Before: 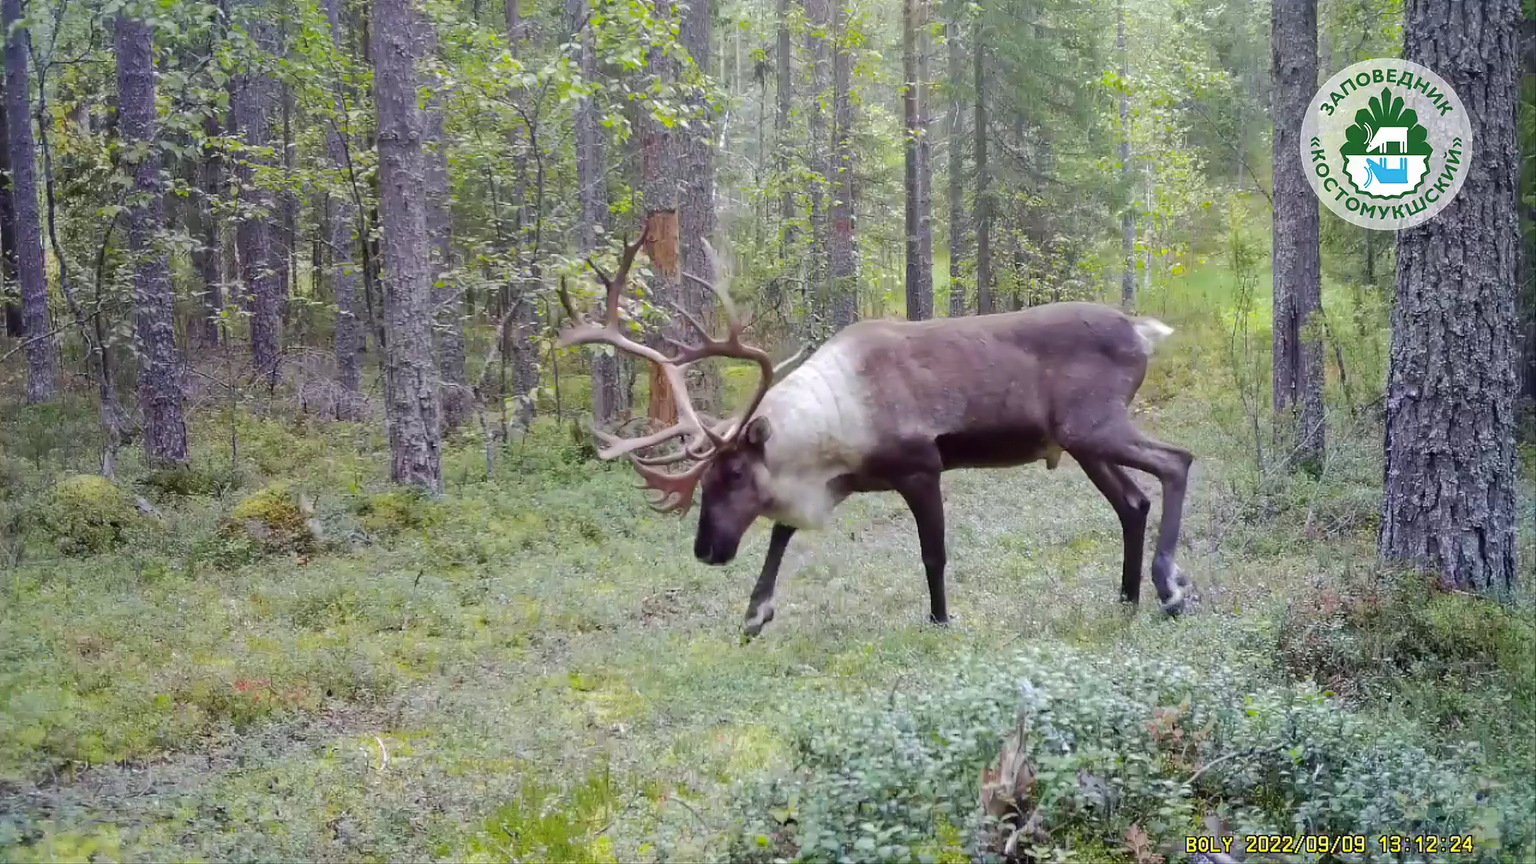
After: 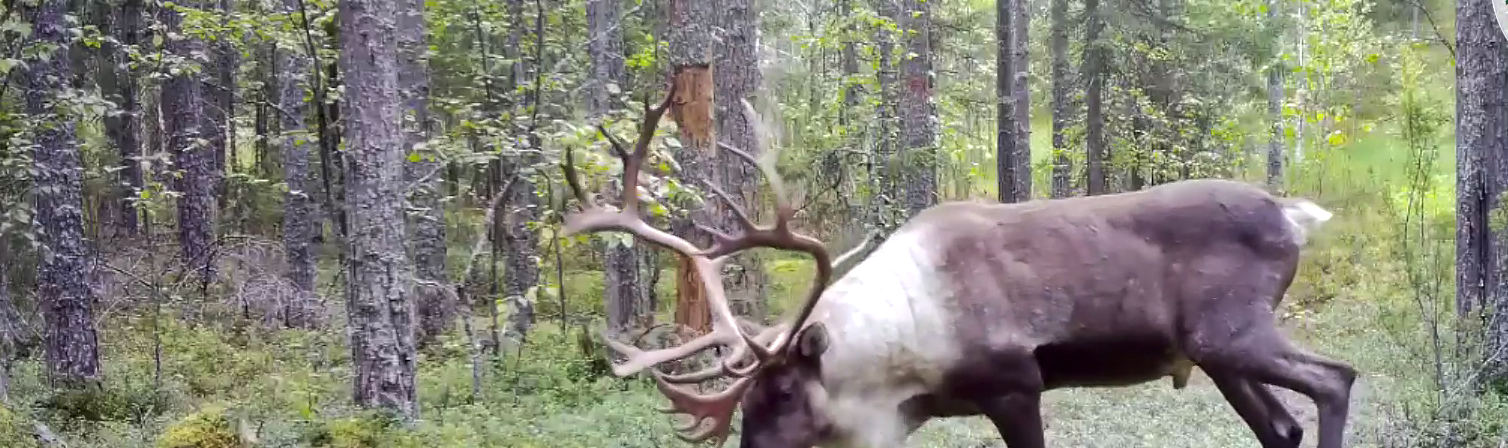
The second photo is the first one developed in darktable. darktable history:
local contrast: highlights 100%, shadows 100%, detail 120%, midtone range 0.2
tone equalizer: -8 EV -0.417 EV, -7 EV -0.389 EV, -6 EV -0.333 EV, -5 EV -0.222 EV, -3 EV 0.222 EV, -2 EV 0.333 EV, -1 EV 0.389 EV, +0 EV 0.417 EV, edges refinement/feathering 500, mask exposure compensation -1.57 EV, preserve details no
crop: left 7.036%, top 18.398%, right 14.379%, bottom 40.043%
